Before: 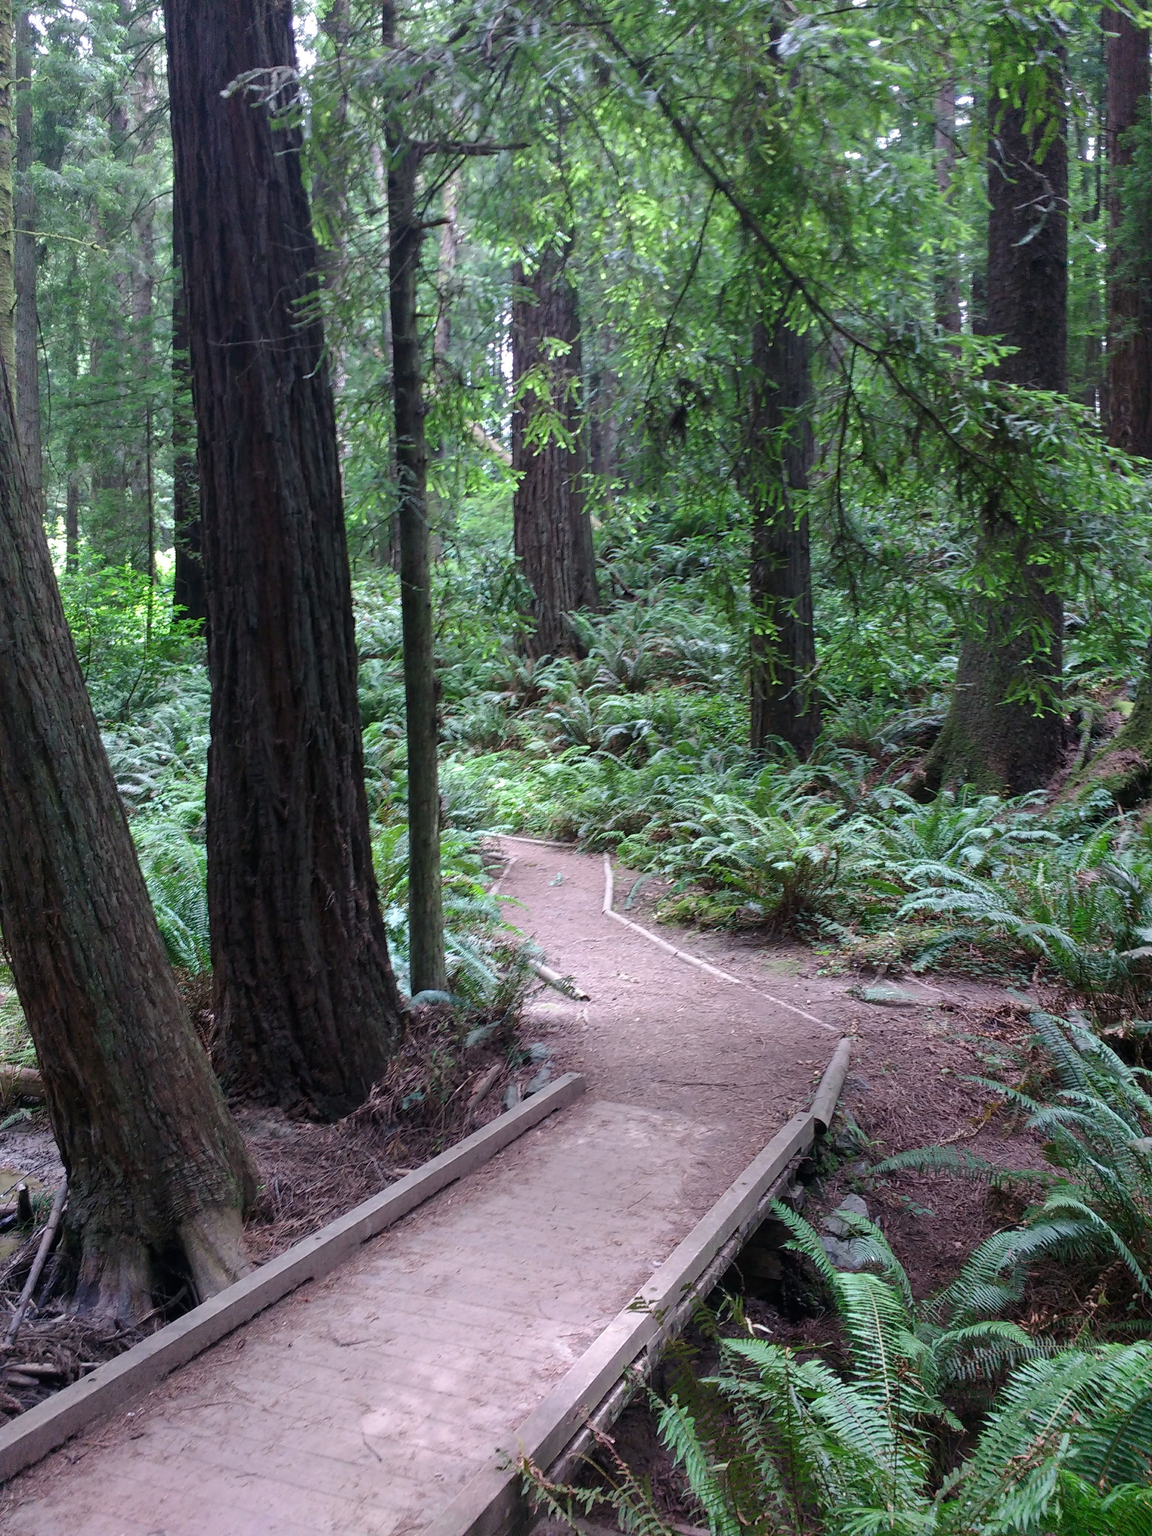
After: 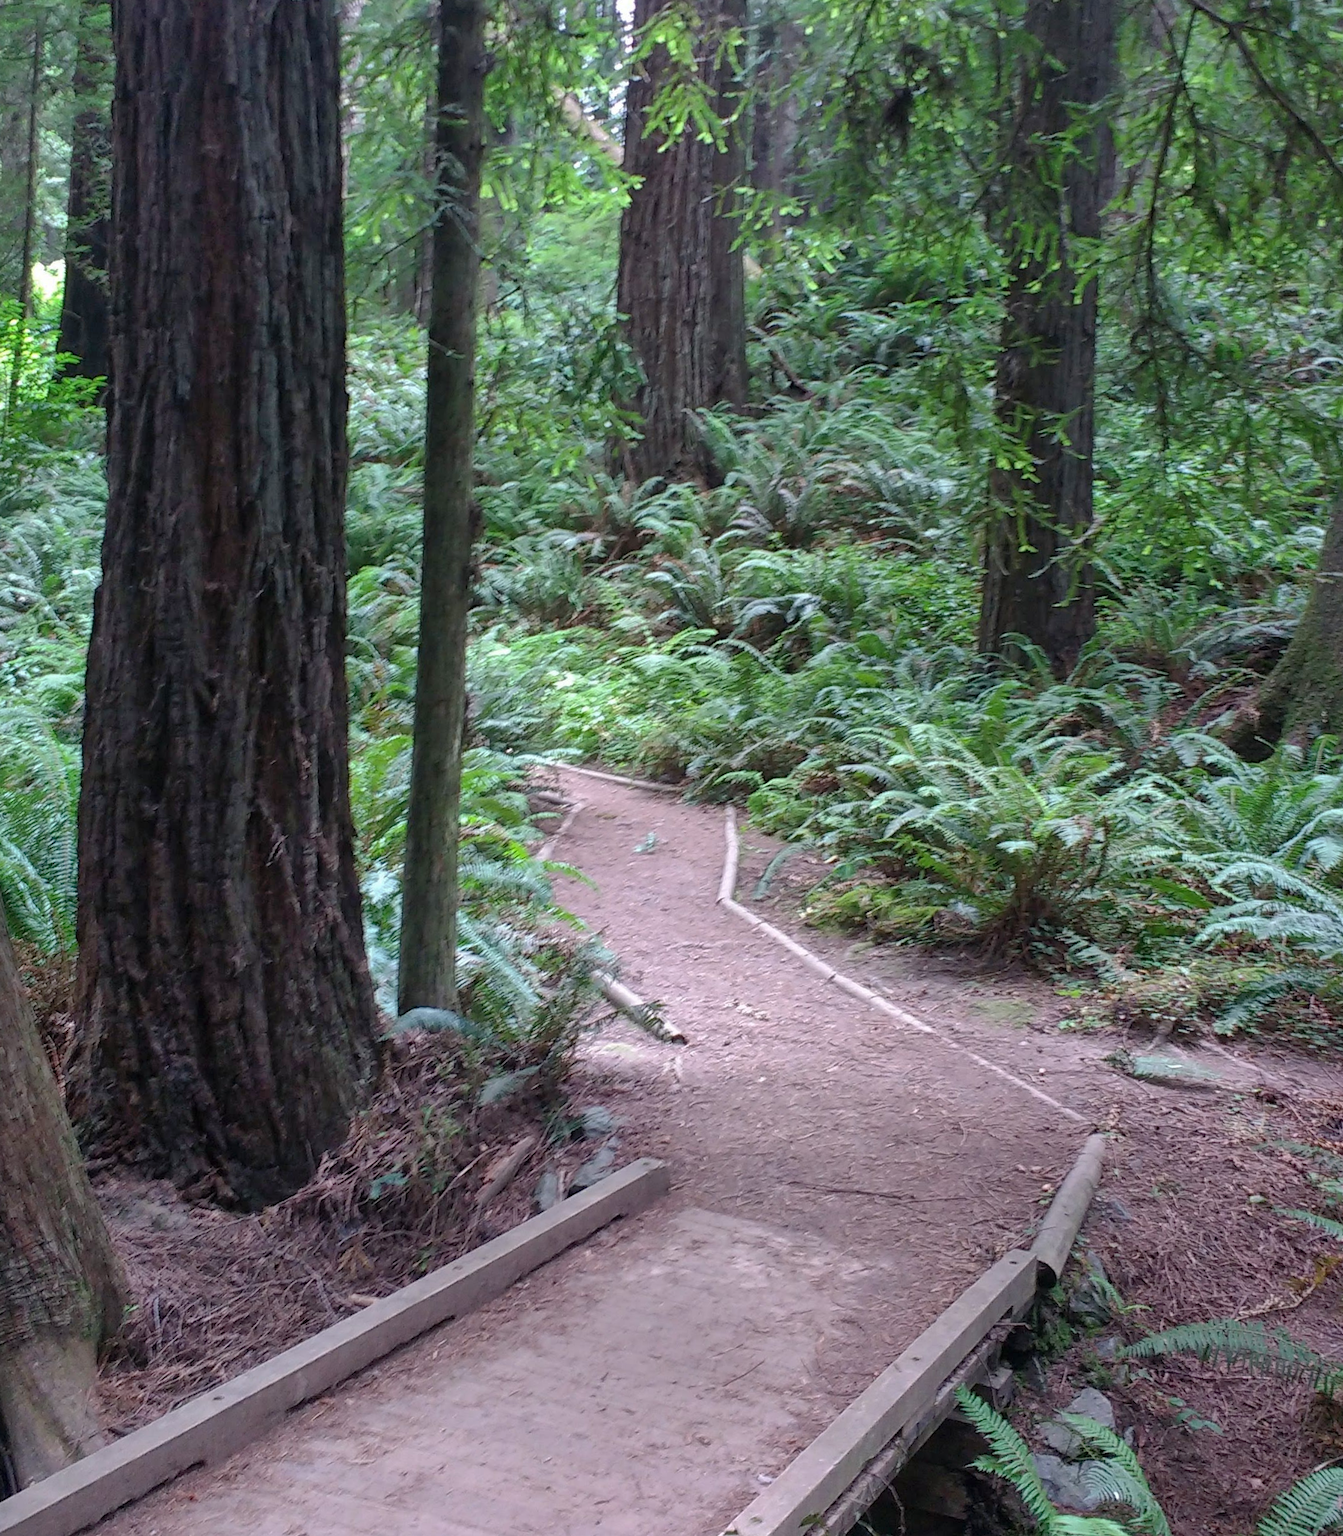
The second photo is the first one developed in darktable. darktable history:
crop and rotate: angle -4.09°, left 9.764%, top 21.016%, right 11.982%, bottom 11.89%
shadows and highlights: on, module defaults
